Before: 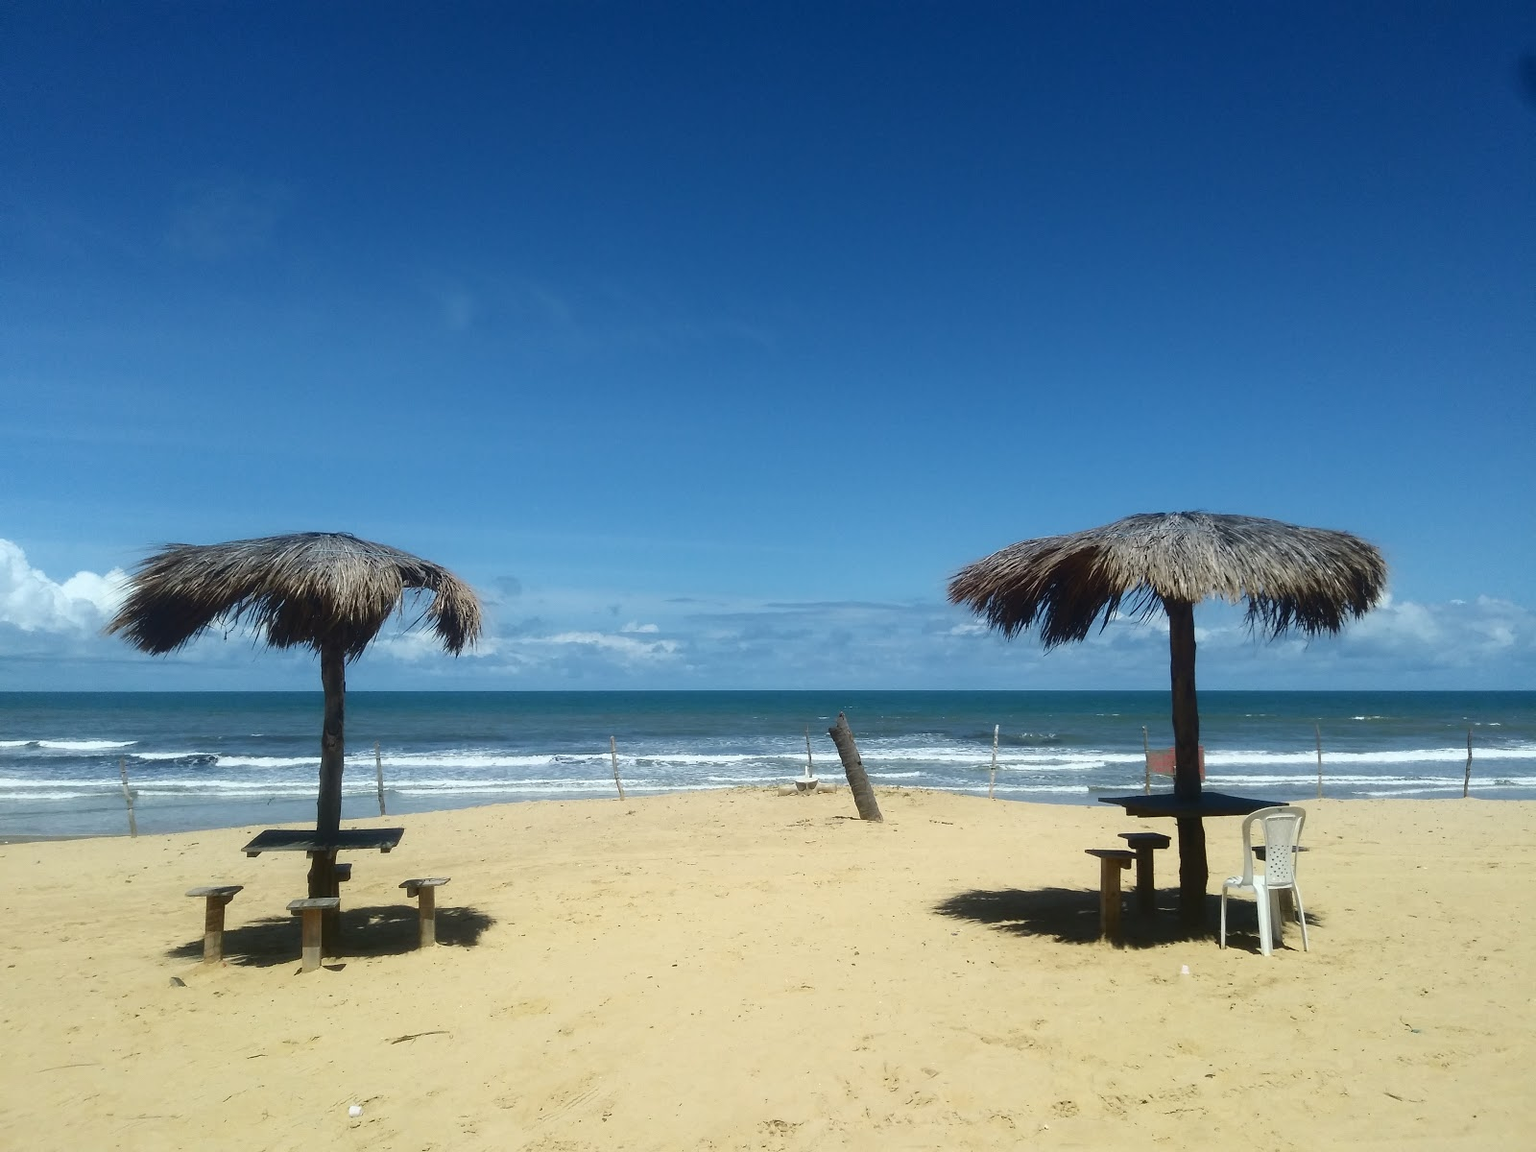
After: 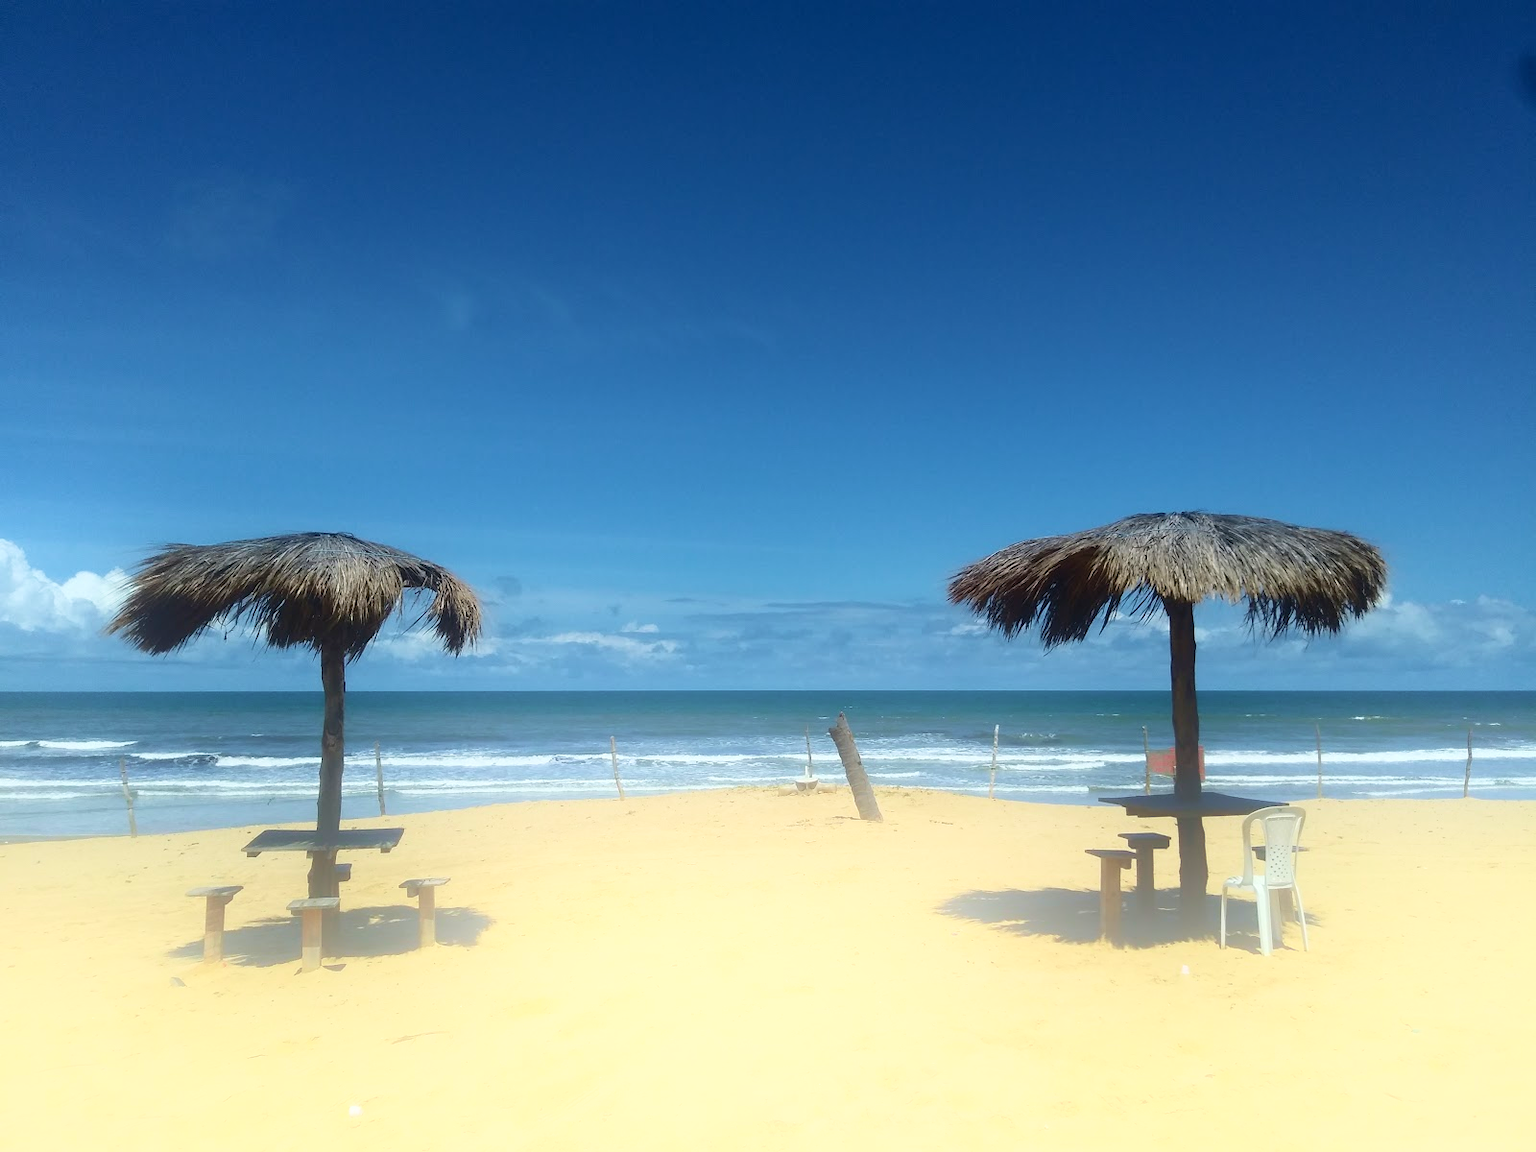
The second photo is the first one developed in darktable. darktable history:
velvia: on, module defaults
bloom: threshold 82.5%, strength 16.25%
exposure: black level correction 0.001, compensate highlight preservation false
